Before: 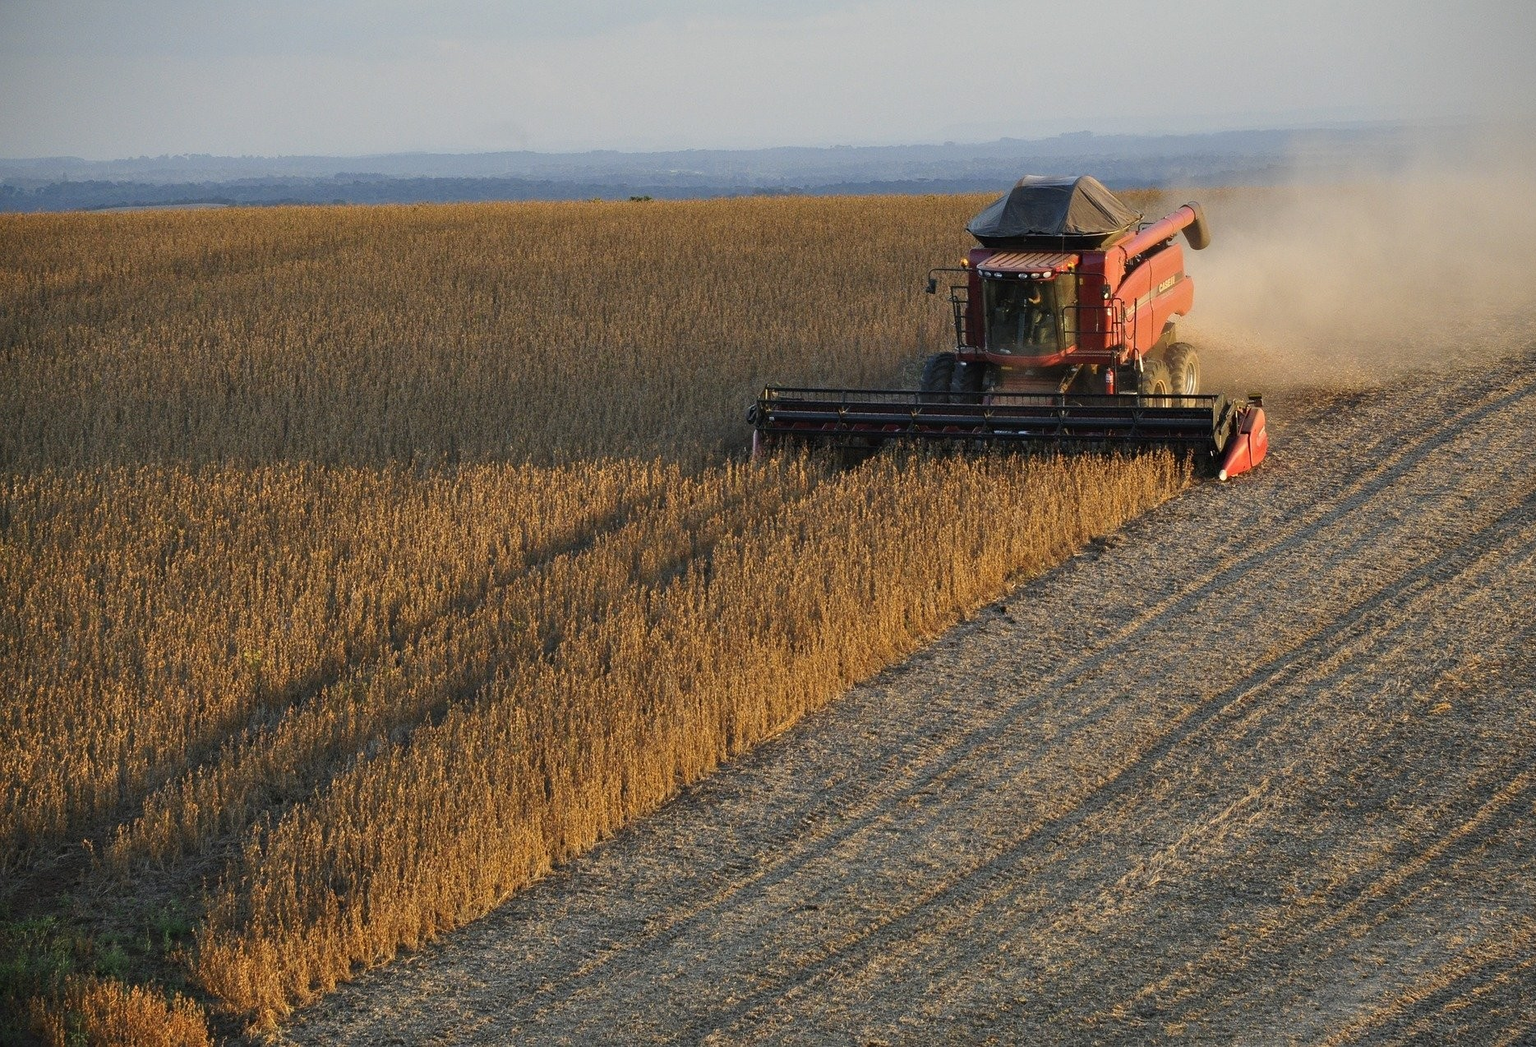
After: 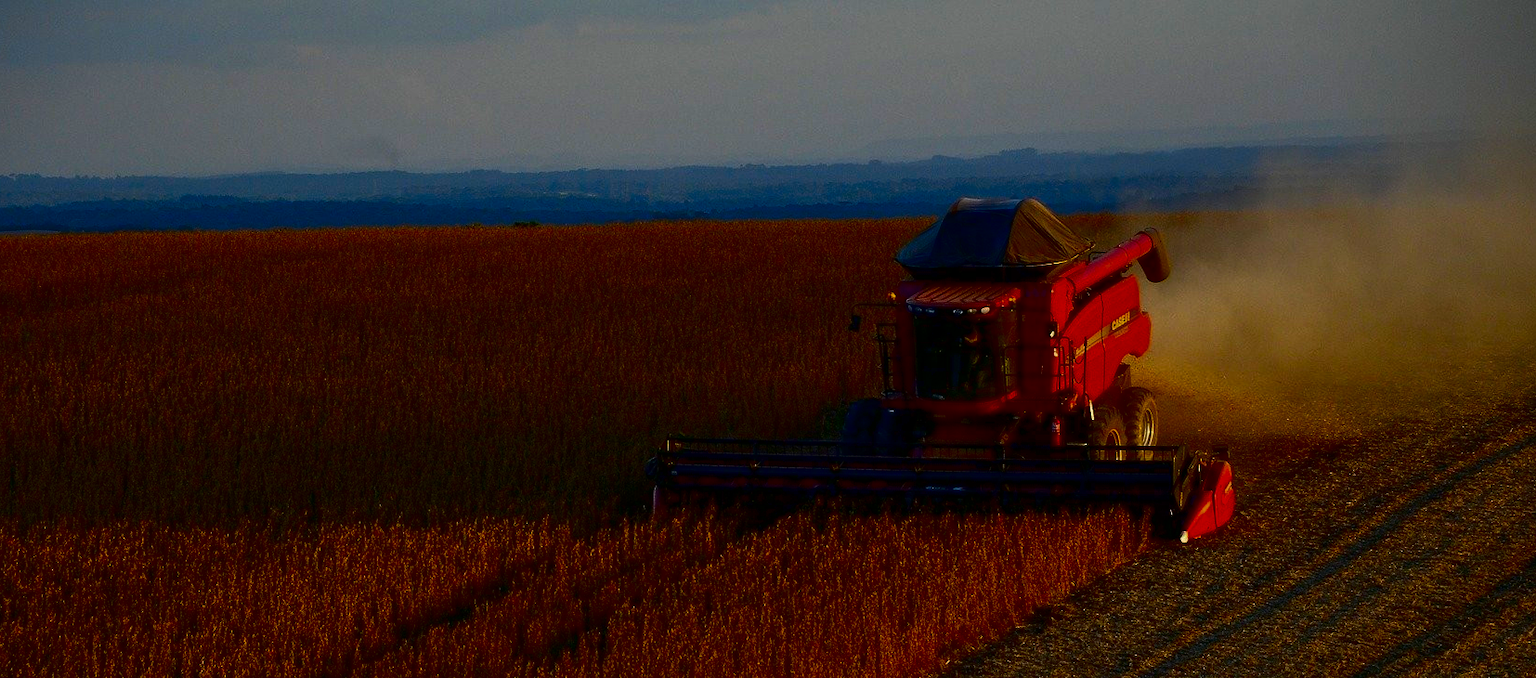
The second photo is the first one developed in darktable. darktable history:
contrast brightness saturation: brightness -0.995, saturation 0.993
crop and rotate: left 11.474%, bottom 42.582%
tone equalizer: edges refinement/feathering 500, mask exposure compensation -1.57 EV, preserve details no
